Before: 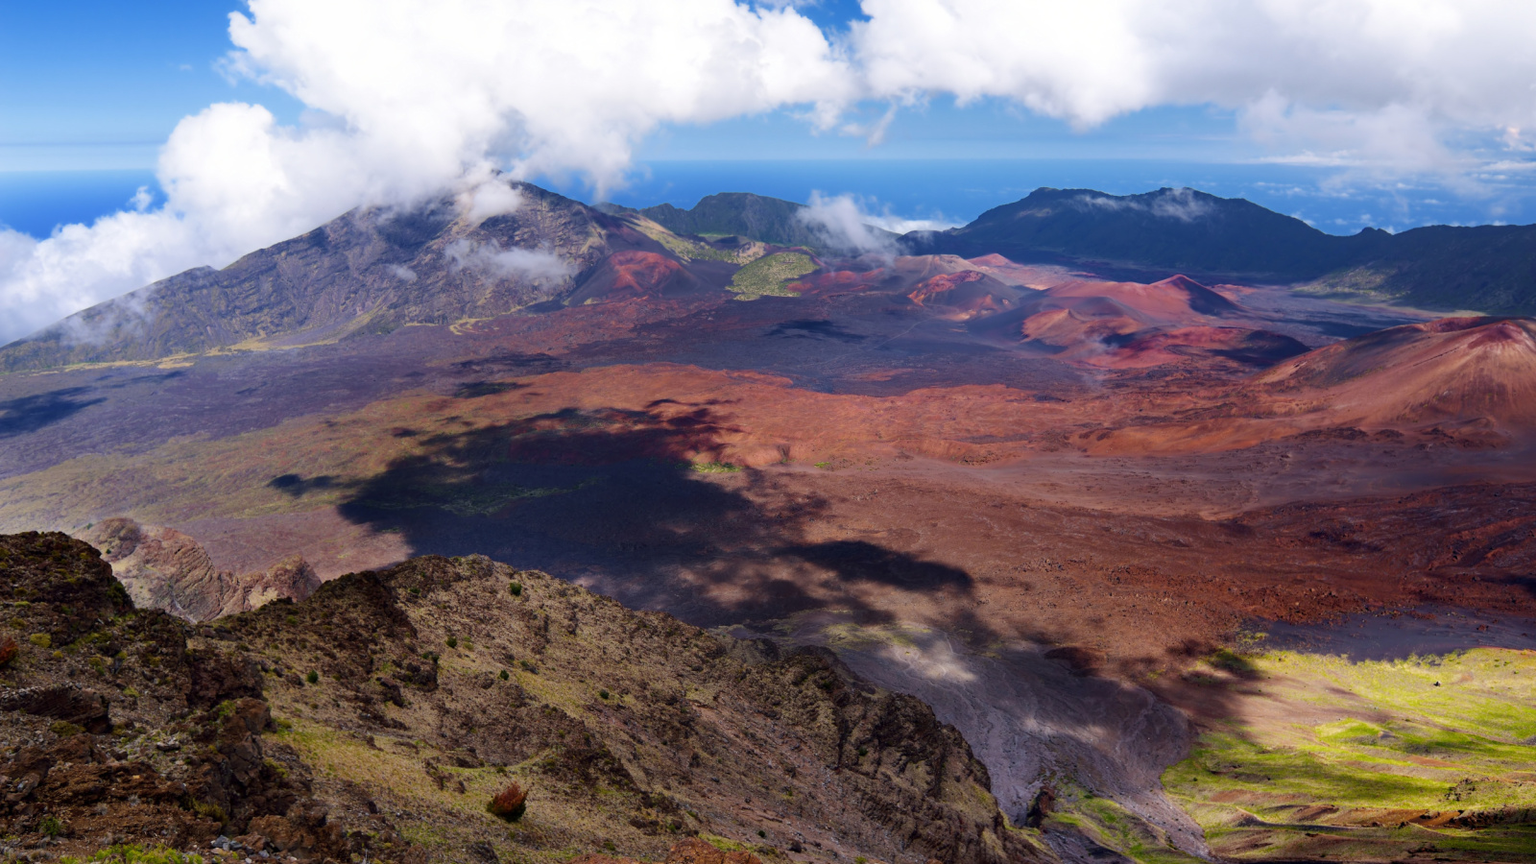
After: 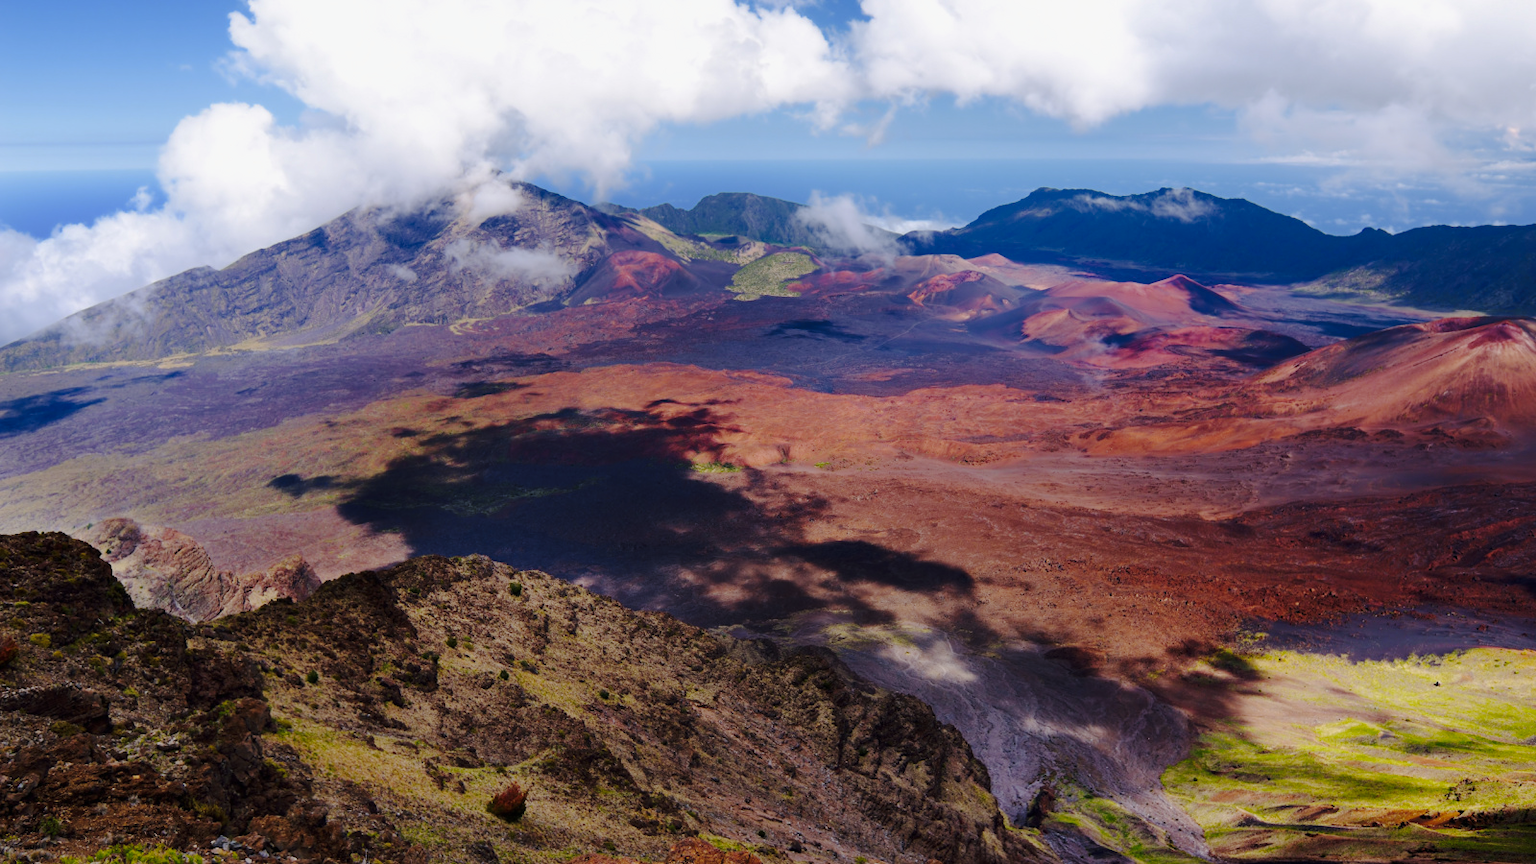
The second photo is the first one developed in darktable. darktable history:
tone curve: curves: ch0 [(0, 0.003) (0.211, 0.174) (0.482, 0.519) (0.843, 0.821) (0.992, 0.971)]; ch1 [(0, 0) (0.276, 0.206) (0.393, 0.364) (0.482, 0.477) (0.506, 0.5) (0.523, 0.523) (0.572, 0.592) (0.695, 0.767) (1, 1)]; ch2 [(0, 0) (0.438, 0.456) (0.498, 0.497) (0.536, 0.527) (0.562, 0.584) (0.619, 0.602) (0.698, 0.698) (1, 1)], preserve colors none
